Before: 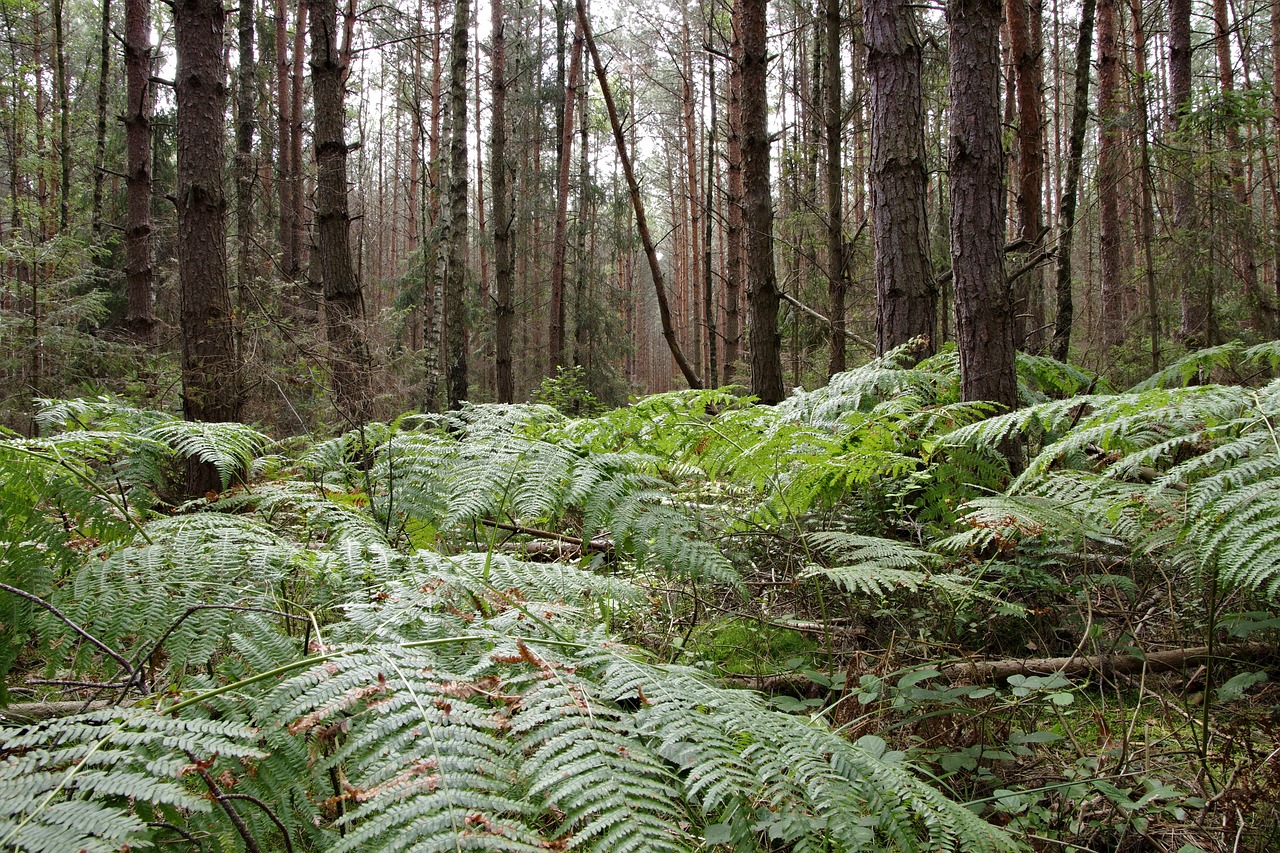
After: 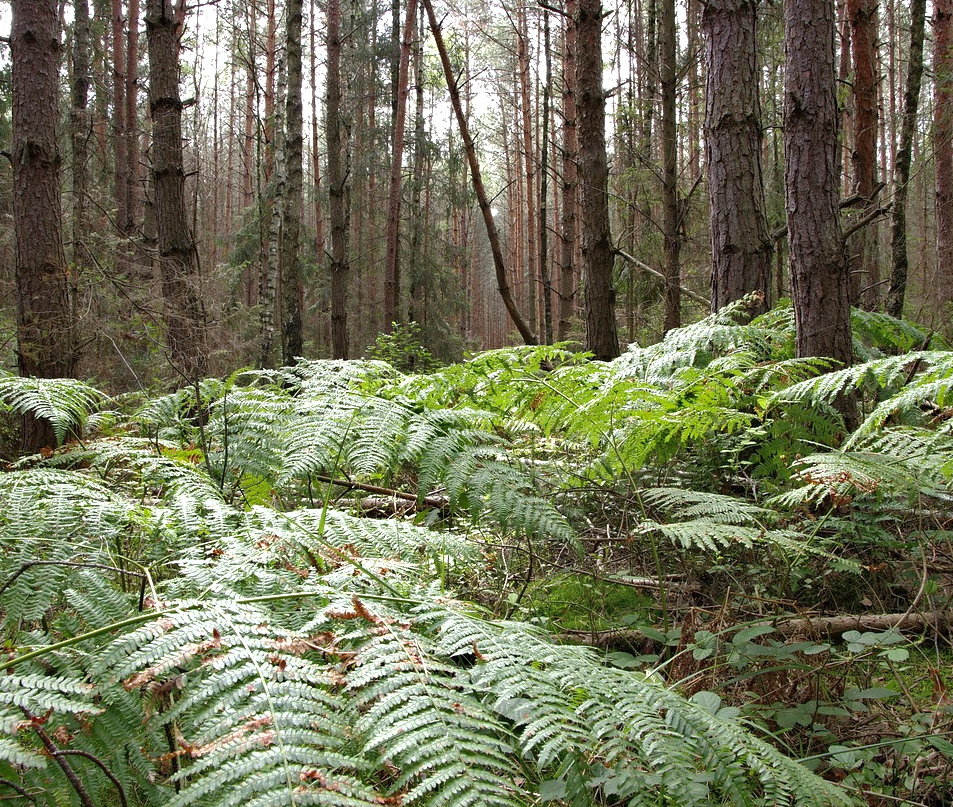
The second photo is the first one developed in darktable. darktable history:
tone equalizer: -8 EV 0.001 EV, -7 EV -0.003 EV, -6 EV 0.004 EV, -5 EV -0.028 EV, -4 EV -0.101 EV, -3 EV -0.194 EV, -2 EV 0.216 EV, -1 EV 0.72 EV, +0 EV 0.484 EV, mask exposure compensation -0.511 EV
shadows and highlights: on, module defaults
crop and rotate: left 12.946%, top 5.282%, right 12.548%
